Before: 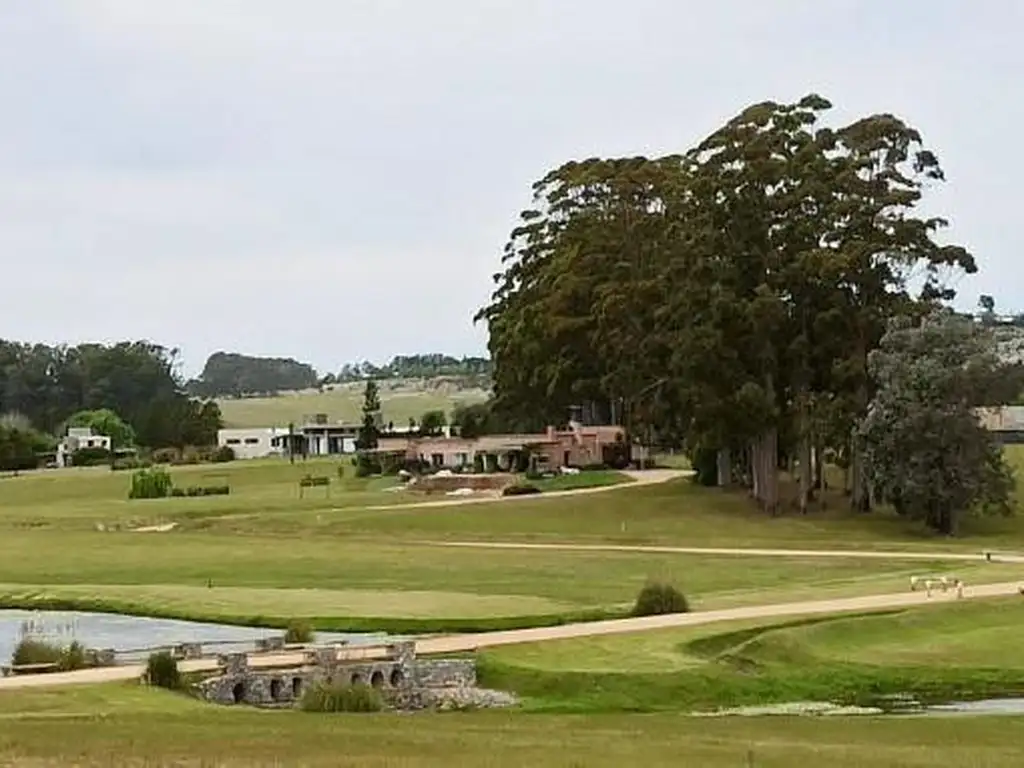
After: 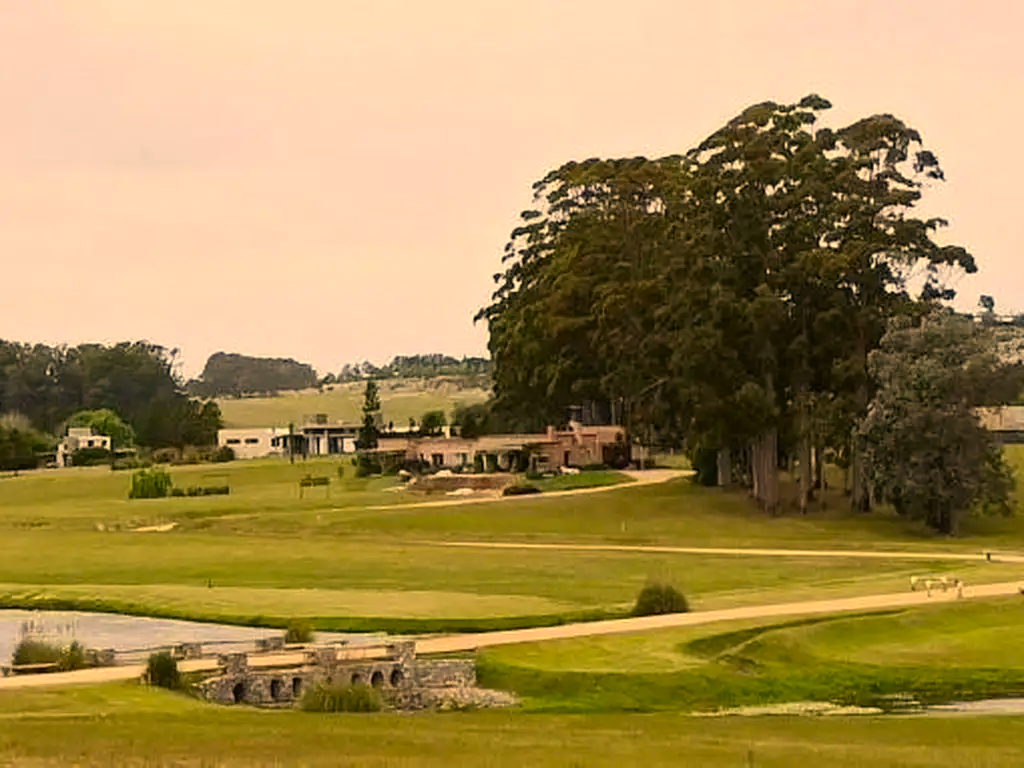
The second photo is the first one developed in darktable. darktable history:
color correction: highlights a* 14.84, highlights b* 30.97
